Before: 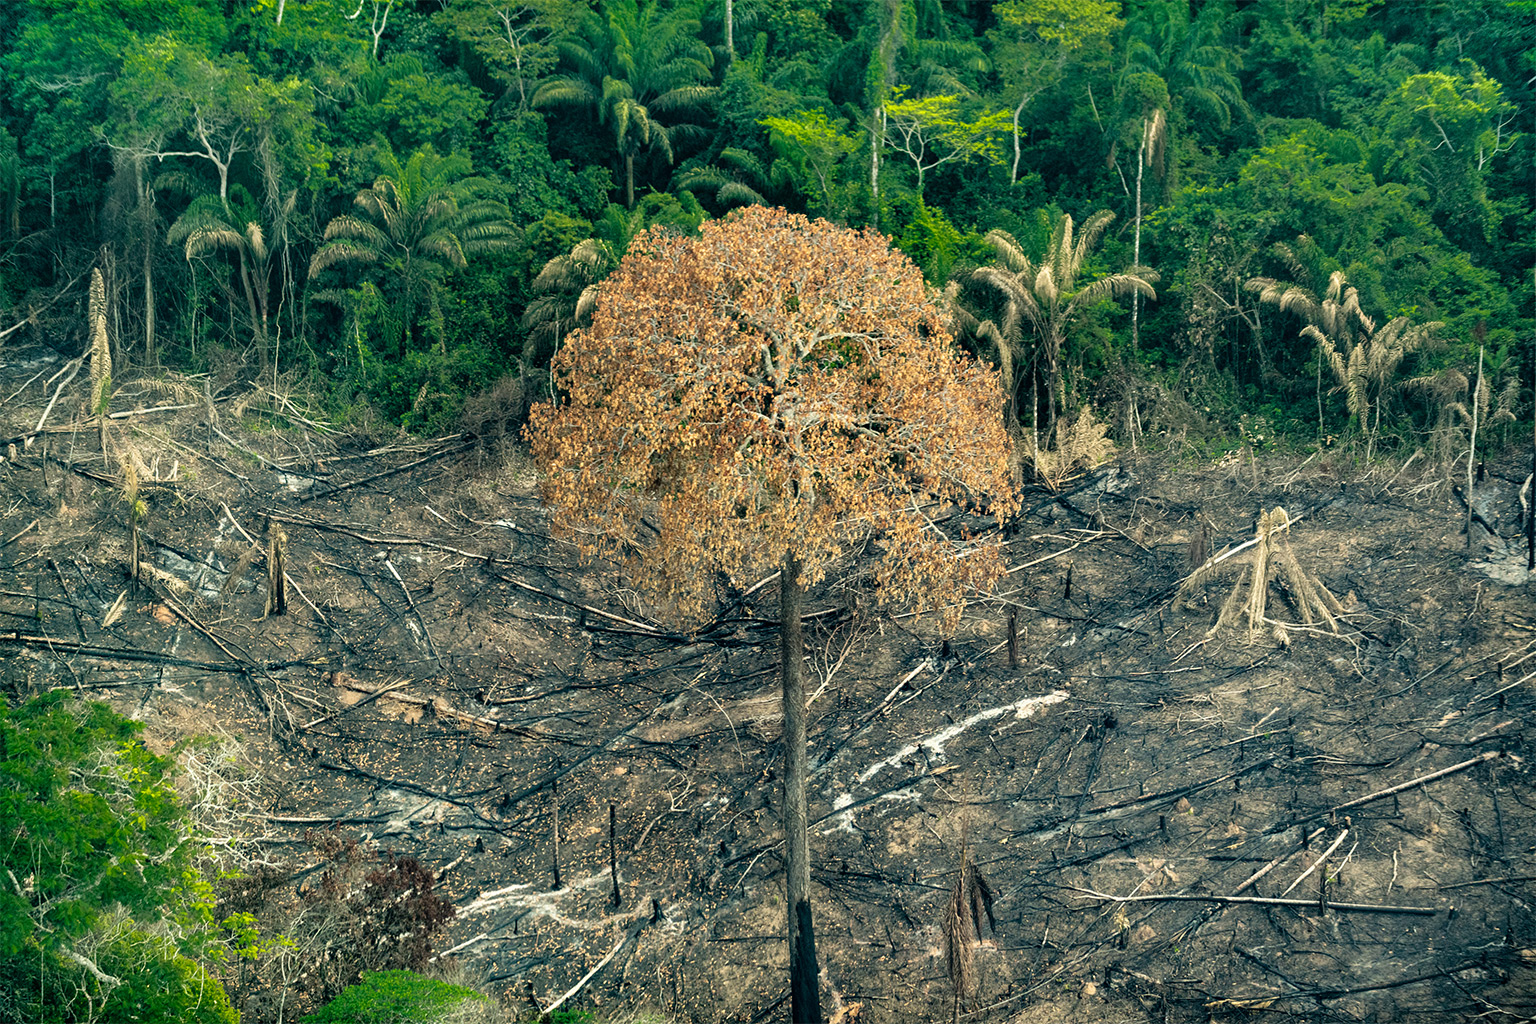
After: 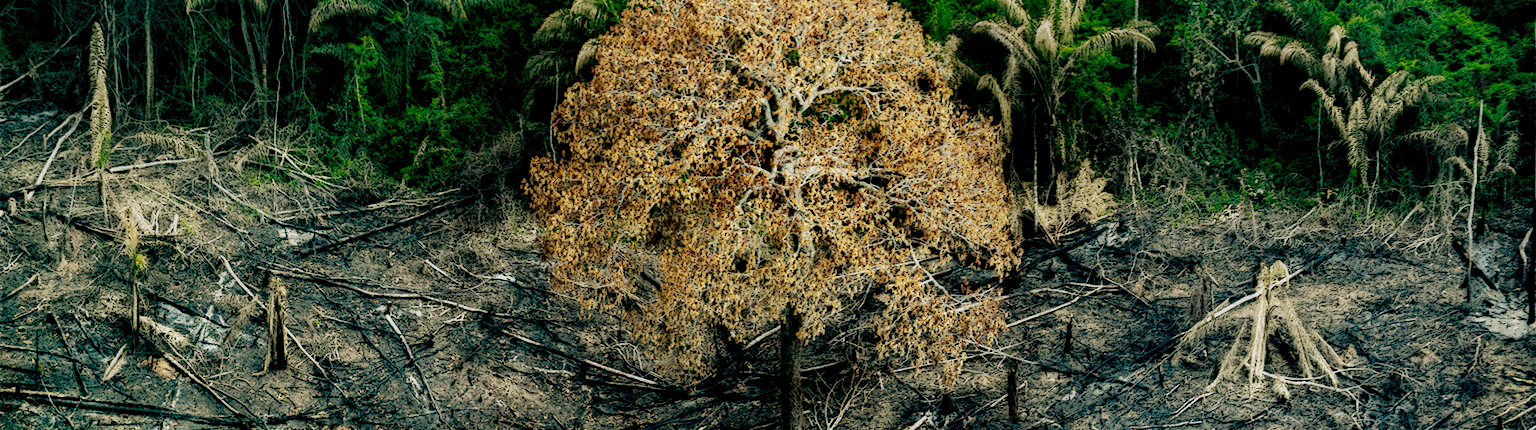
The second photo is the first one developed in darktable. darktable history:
local contrast: highlights 2%, shadows 222%, detail 164%, midtone range 0.001
base curve: curves: ch0 [(0, 0) (0.028, 0.03) (0.121, 0.232) (0.46, 0.748) (0.859, 0.968) (1, 1)], preserve colors none
crop and rotate: top 24.038%, bottom 33.911%
